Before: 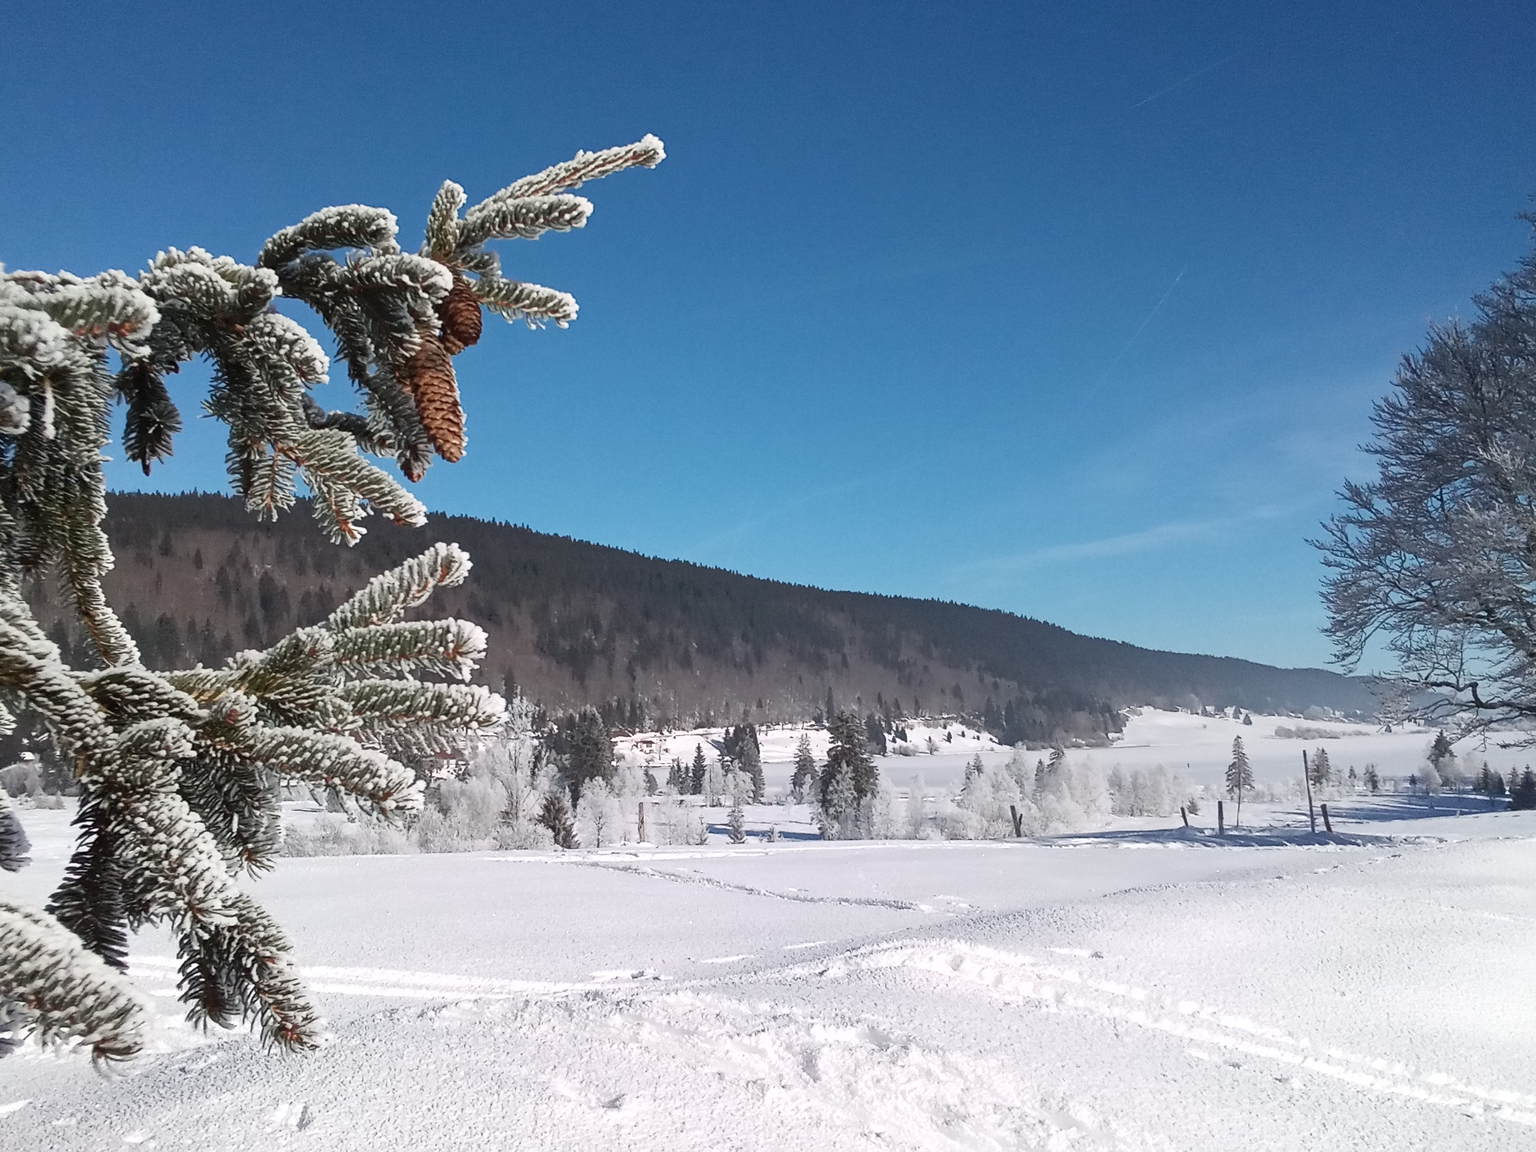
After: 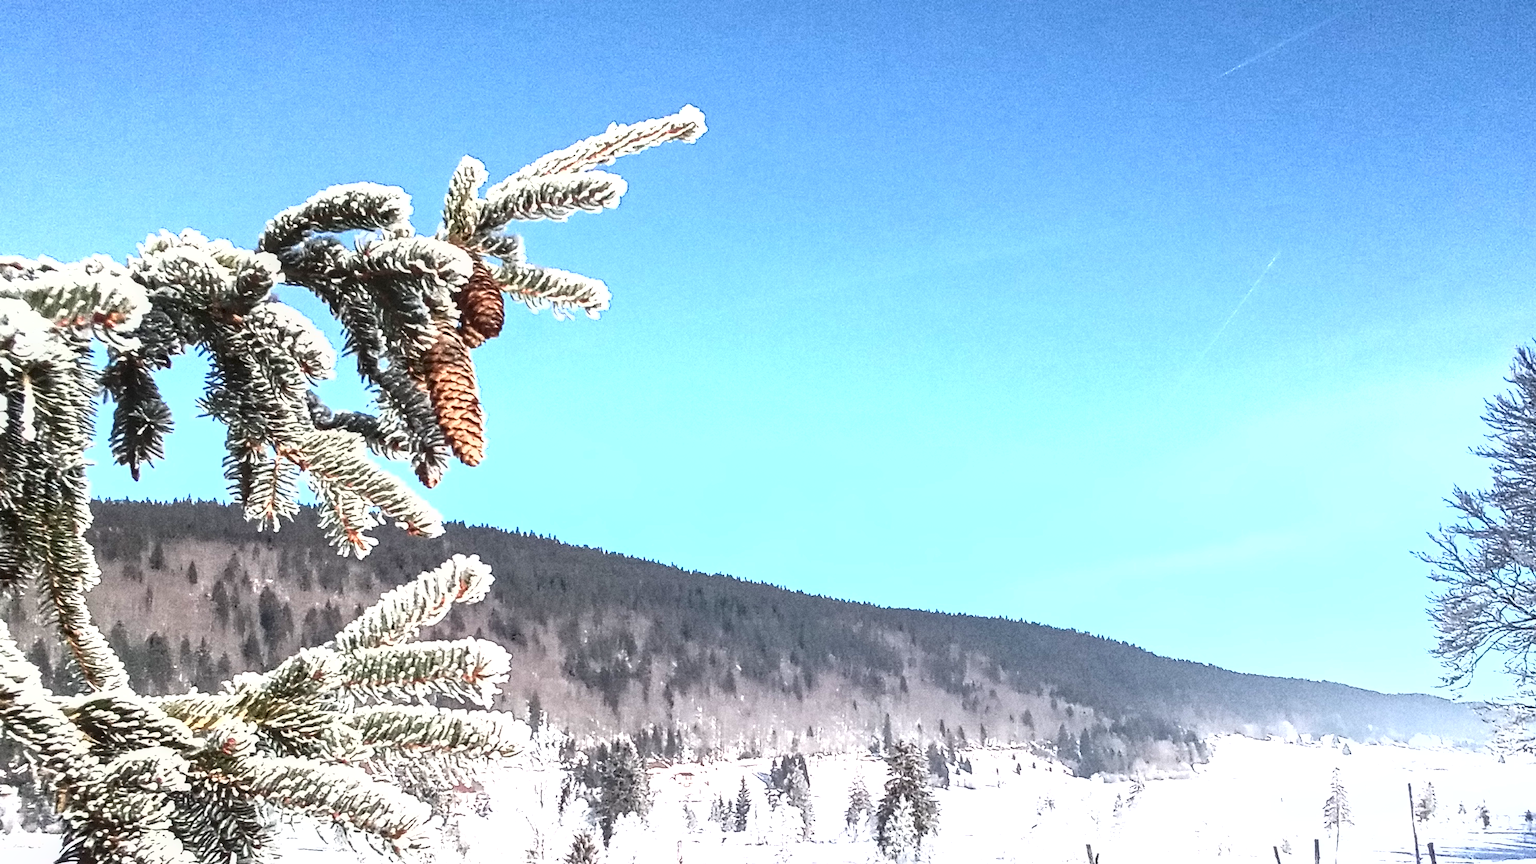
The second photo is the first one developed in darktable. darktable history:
exposure: black level correction 0, exposure 1.359 EV, compensate exposure bias true, compensate highlight preservation false
local contrast: detail 130%
crop: left 1.546%, top 3.39%, right 7.553%, bottom 28.413%
contrast brightness saturation: contrast 0.221
shadows and highlights: radius 113.09, shadows 51.55, white point adjustment 8.98, highlights -3.74, soften with gaussian
